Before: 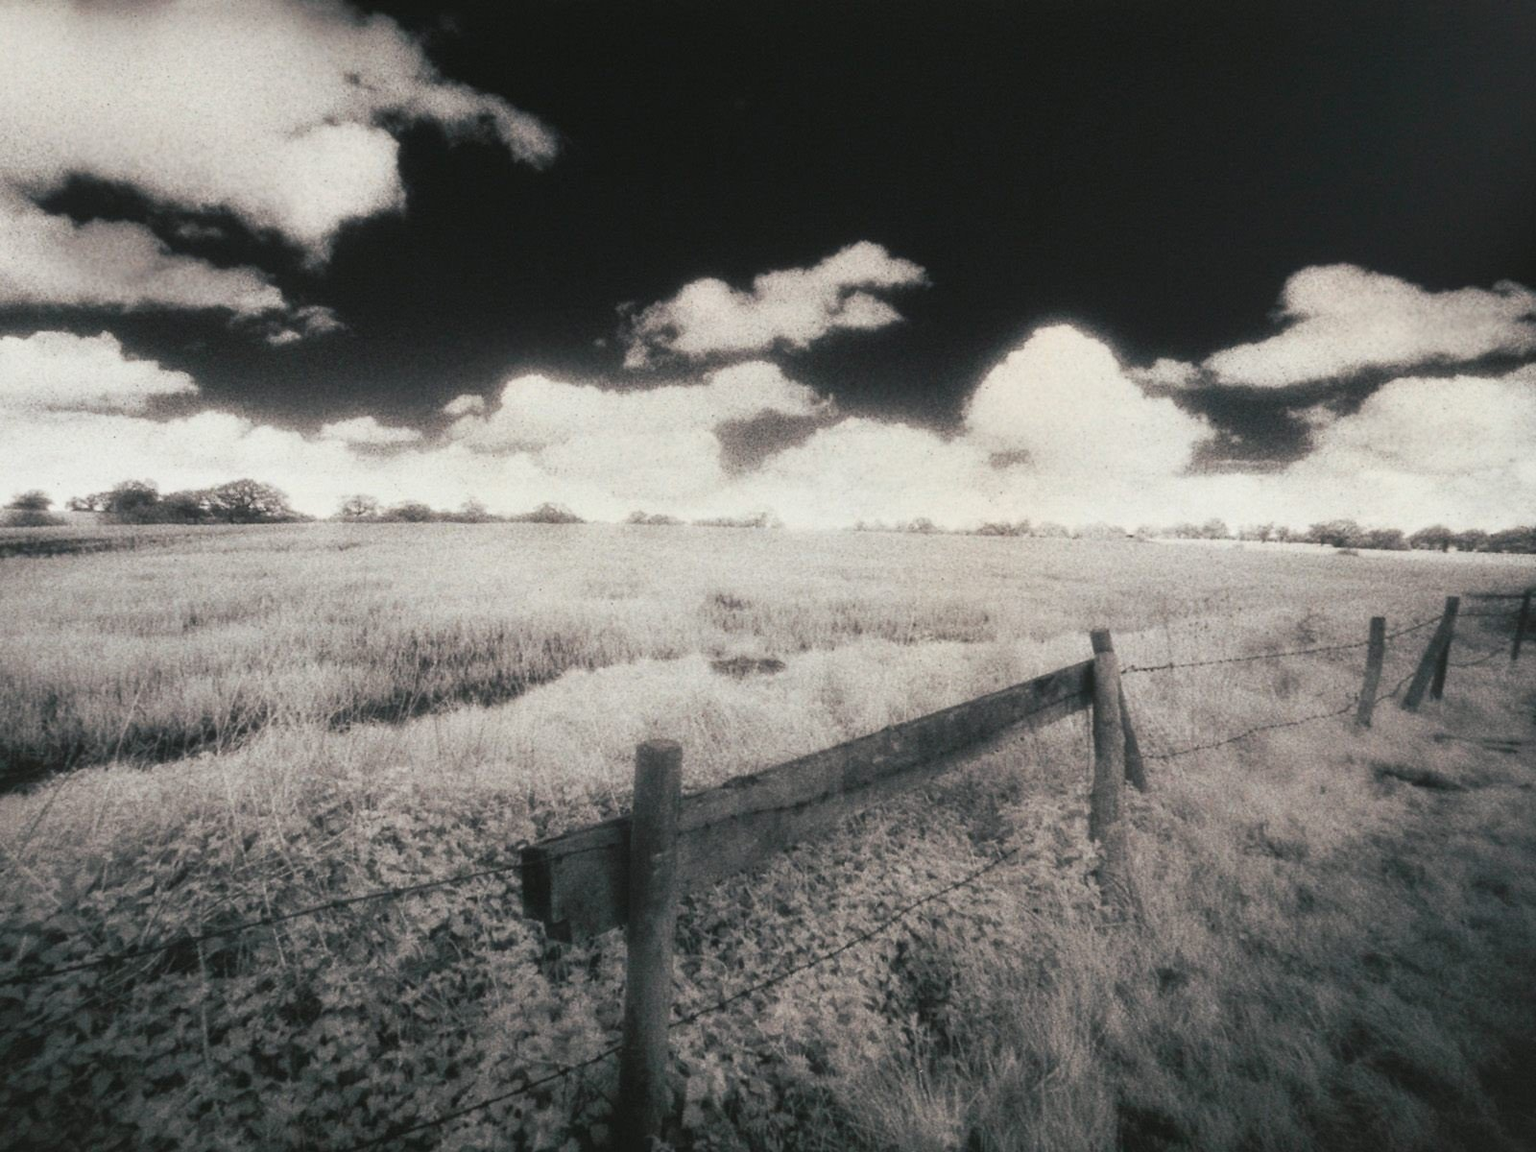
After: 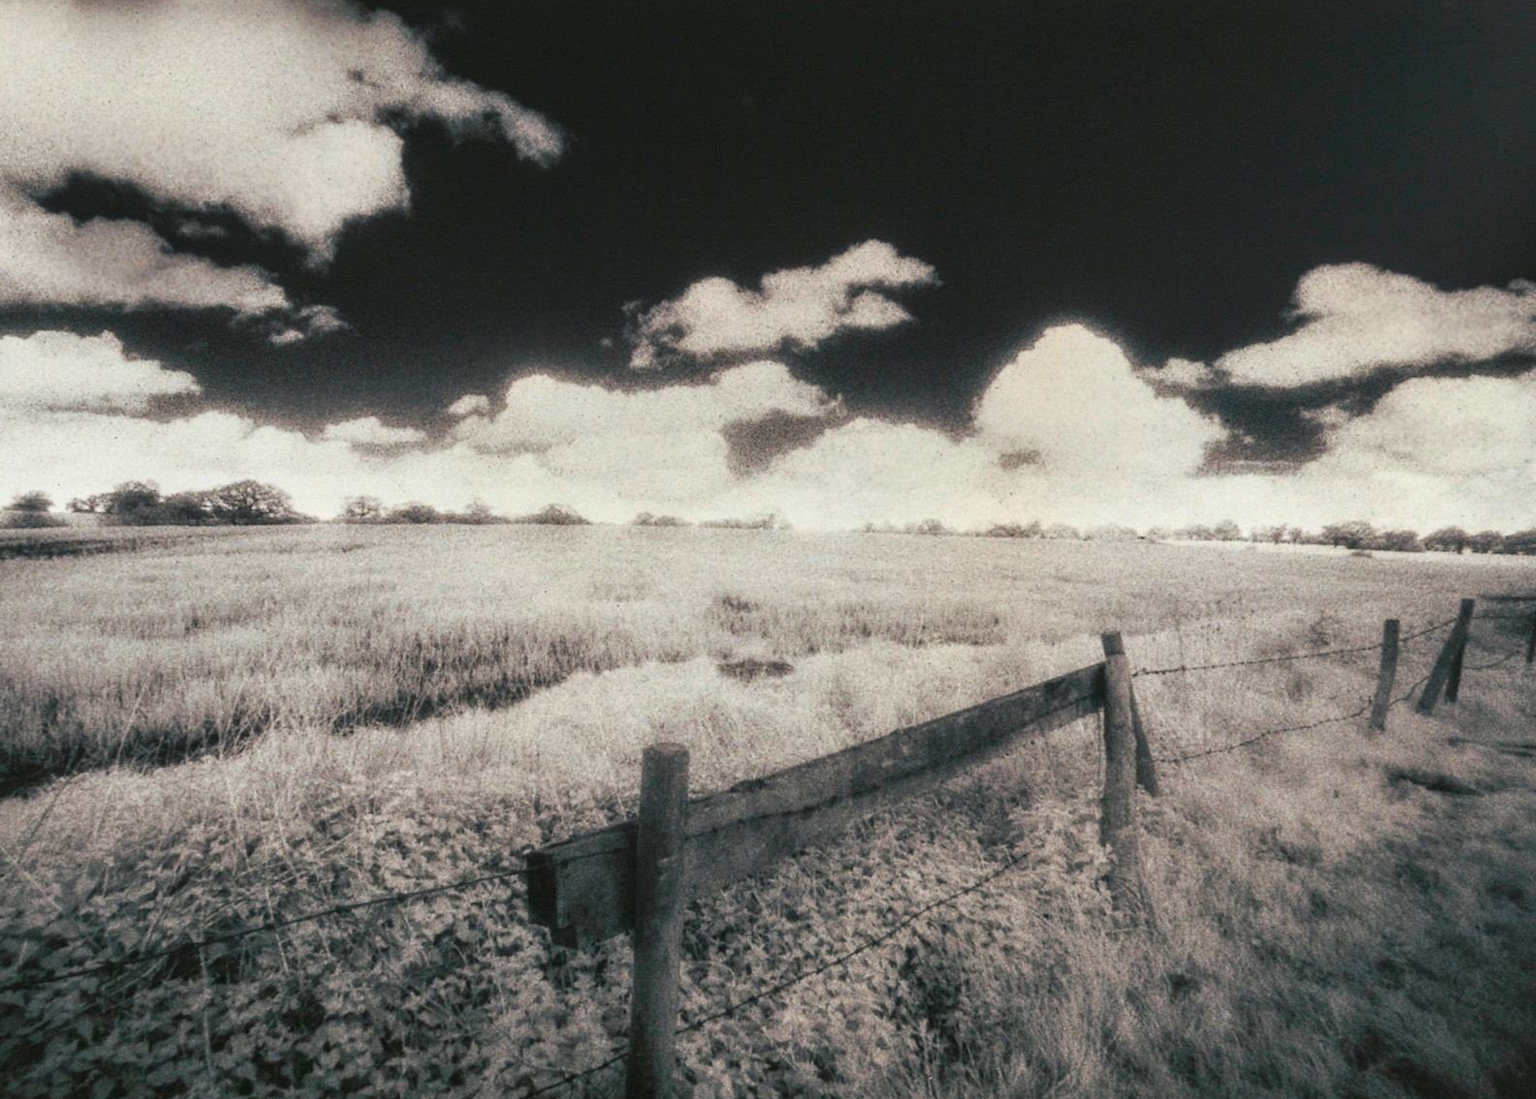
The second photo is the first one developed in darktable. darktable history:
local contrast: on, module defaults
crop: top 0.4%, right 0.261%, bottom 4.994%
color balance rgb: linear chroma grading › global chroma 0.446%, perceptual saturation grading › global saturation 25.863%, global vibrance 20%
